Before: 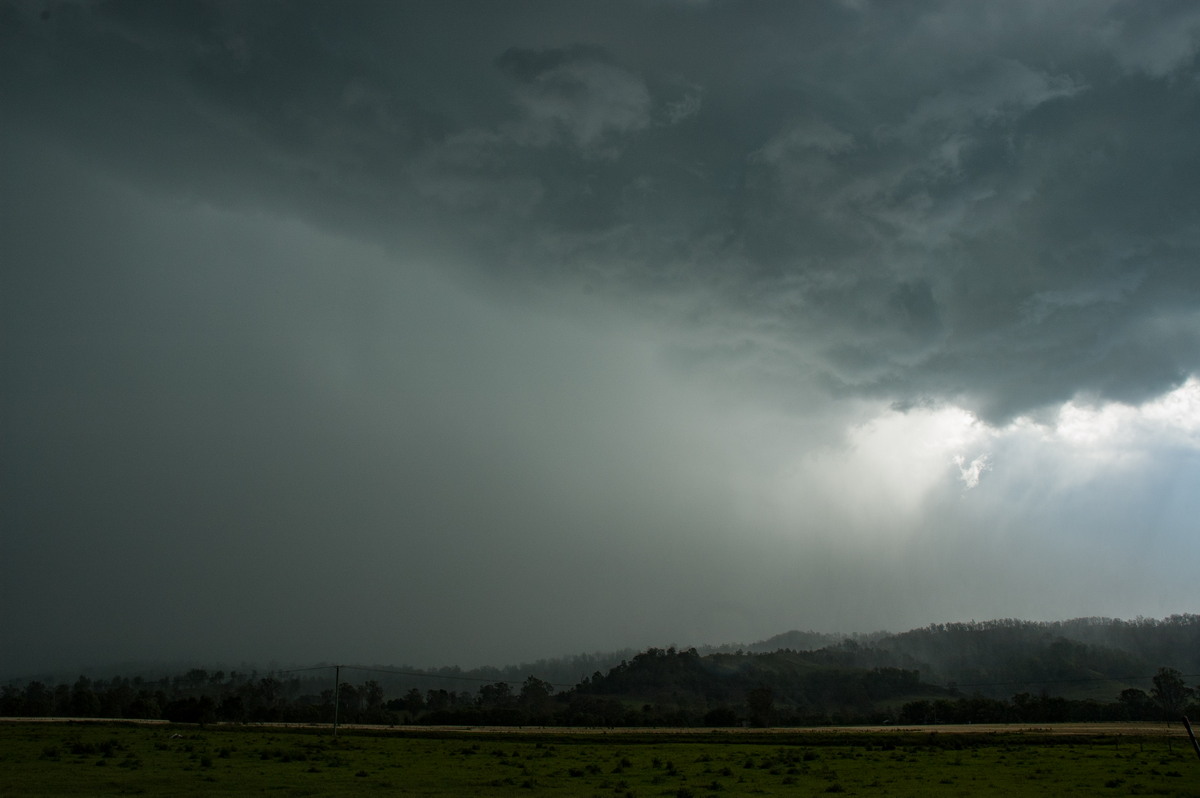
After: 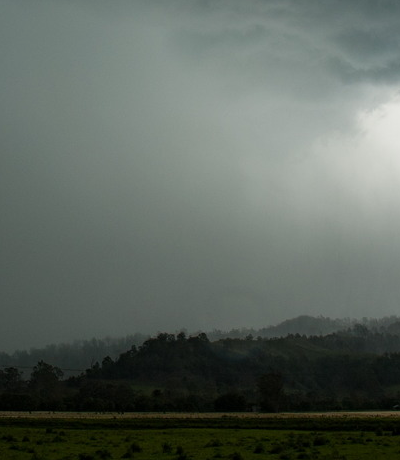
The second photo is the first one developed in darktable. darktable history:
crop: left 40.85%, top 39.579%, right 25.784%, bottom 2.657%
tone equalizer: on, module defaults
